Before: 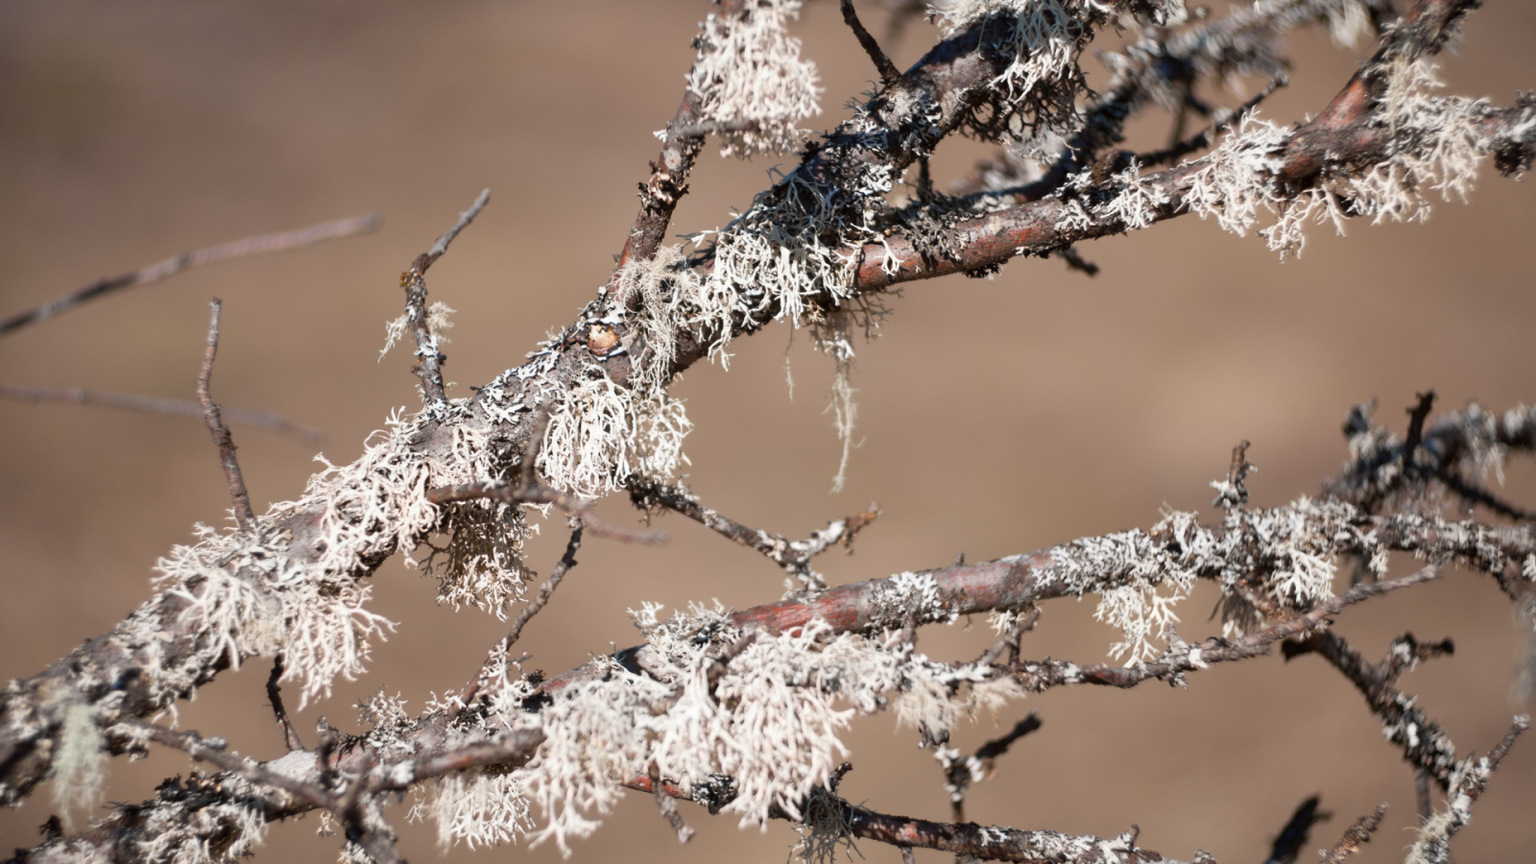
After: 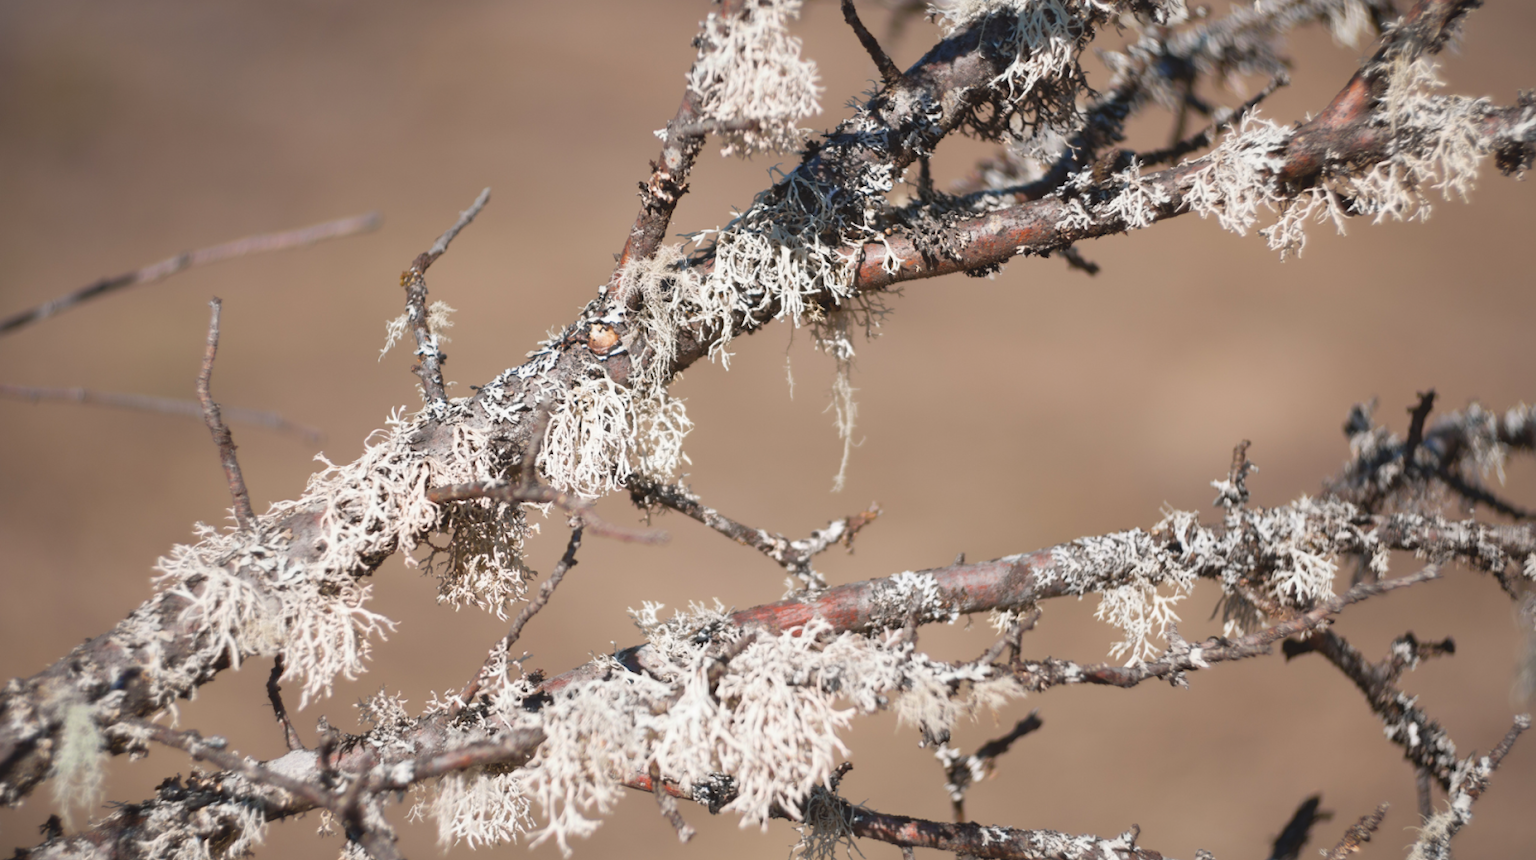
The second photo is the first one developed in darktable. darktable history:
crop: top 0.191%, bottom 0.157%
exposure: exposure 0.201 EV, compensate highlight preservation false
local contrast: highlights 70%, shadows 69%, detail 82%, midtone range 0.327
